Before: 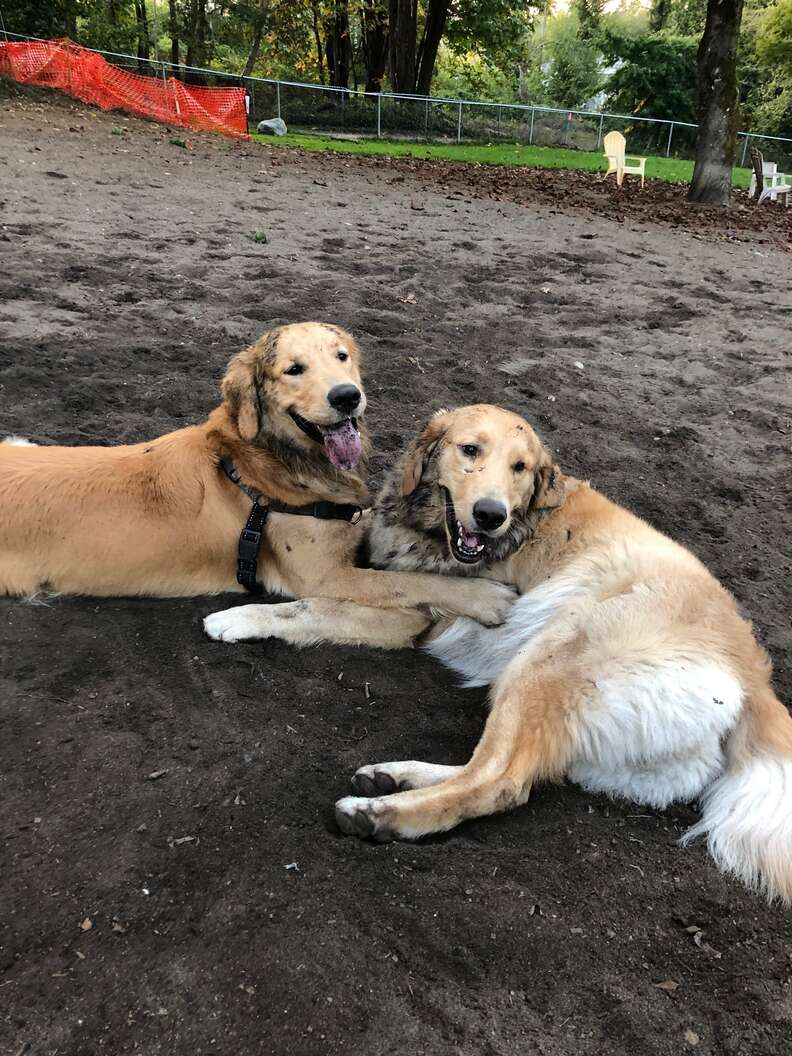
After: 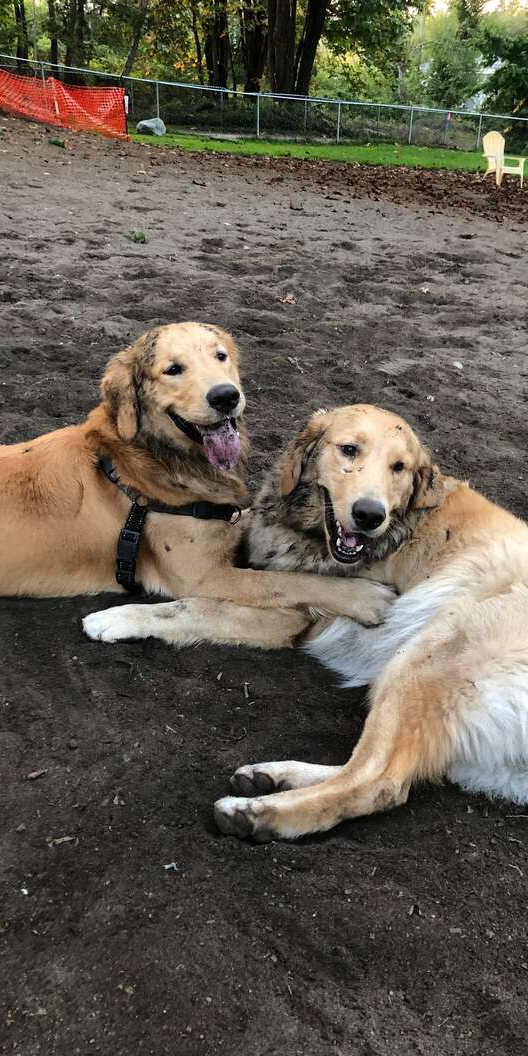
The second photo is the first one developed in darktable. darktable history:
crop: left 15.372%, right 17.93%
